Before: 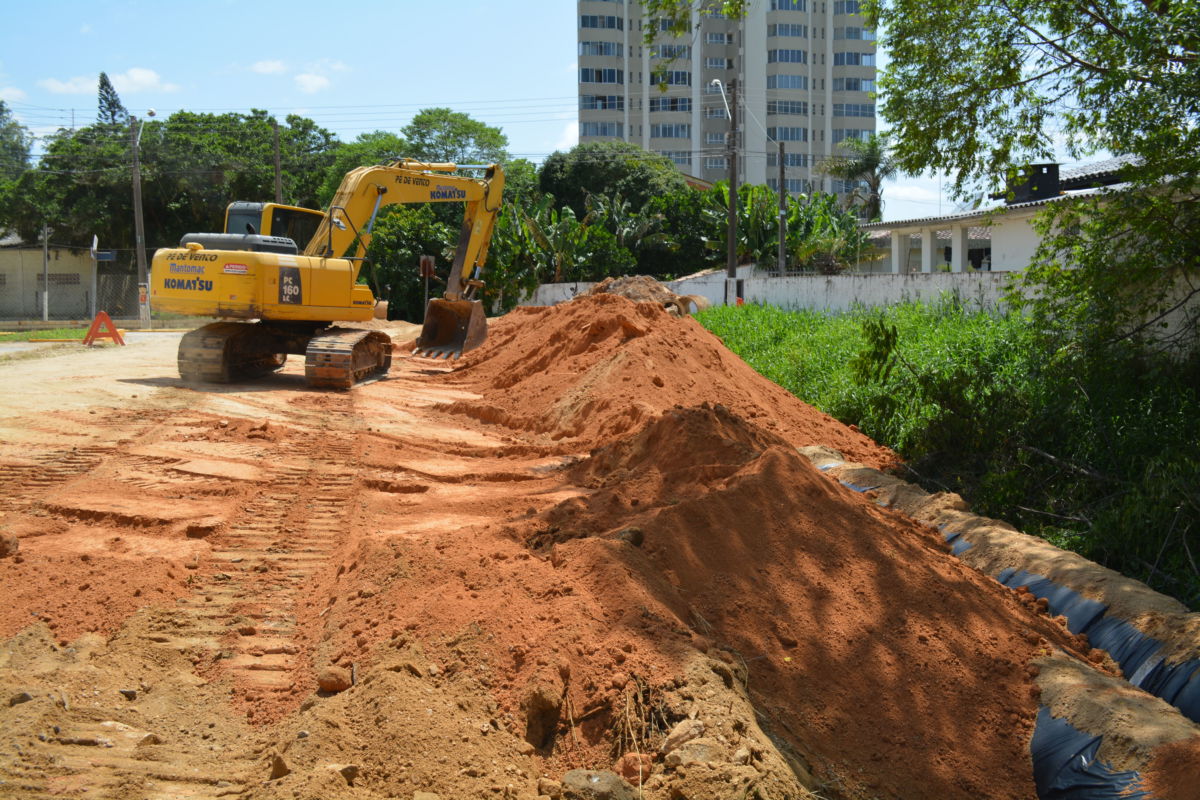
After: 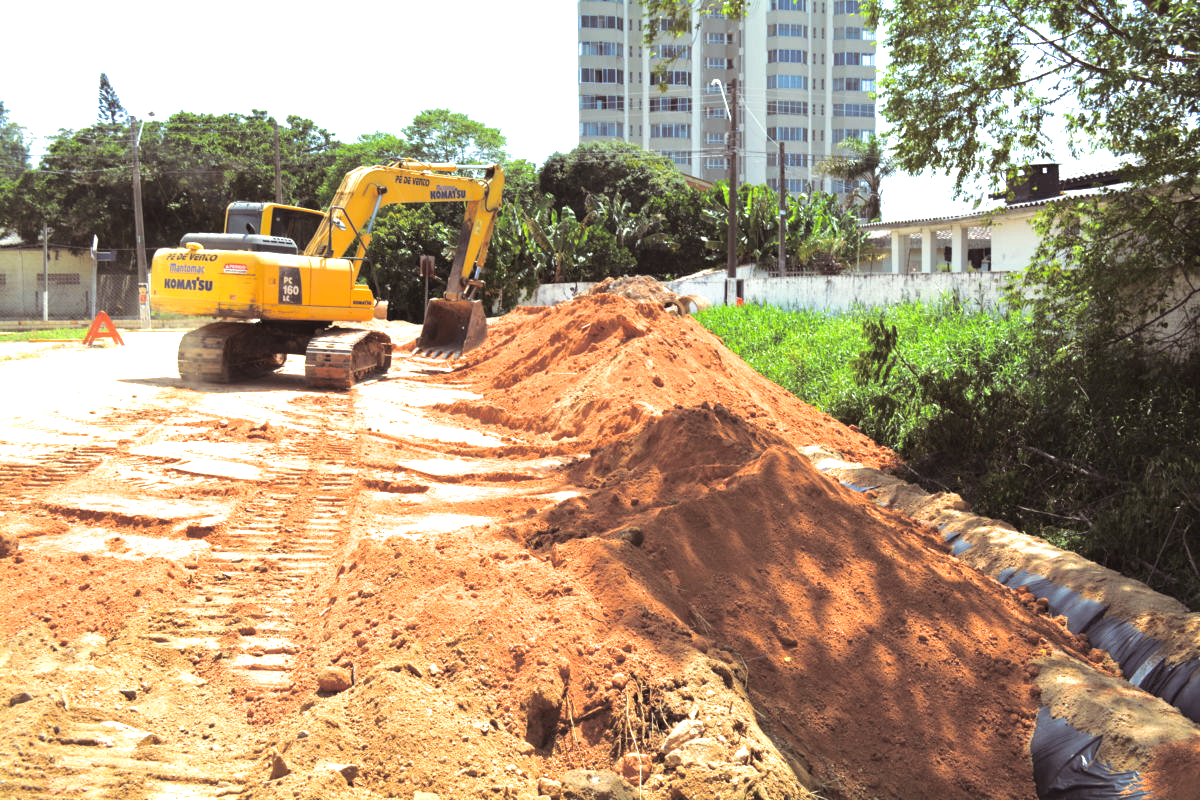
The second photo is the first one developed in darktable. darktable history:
split-toning: shadows › saturation 0.2
exposure: black level correction 0, exposure 1.3 EV, compensate exposure bias true, compensate highlight preservation false
